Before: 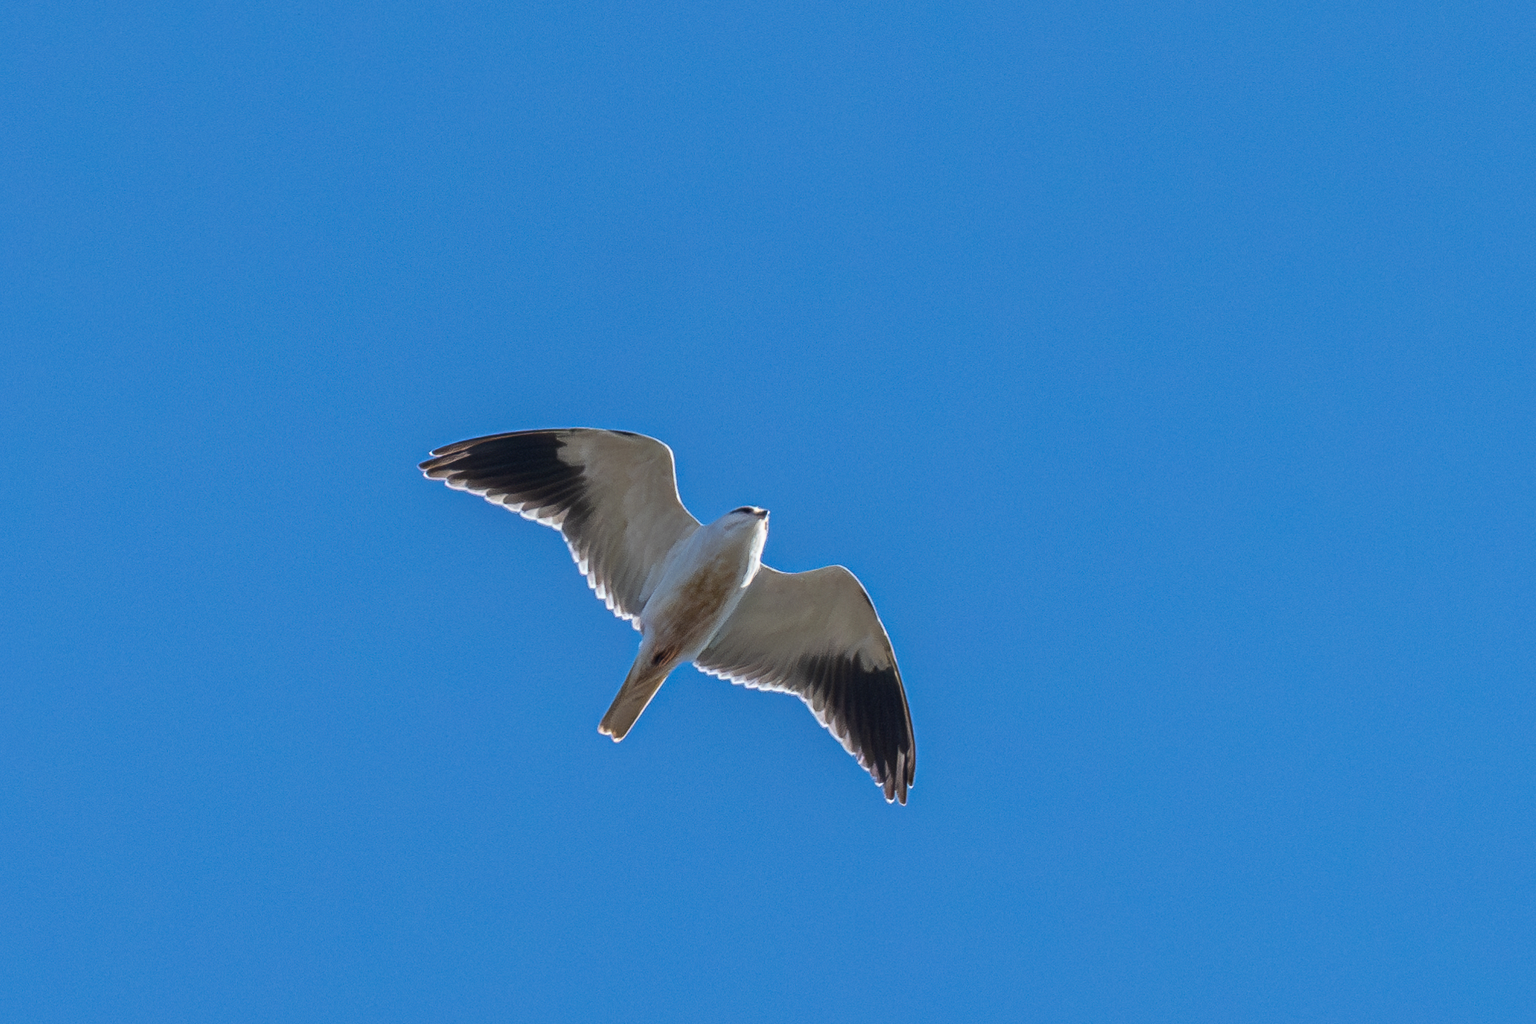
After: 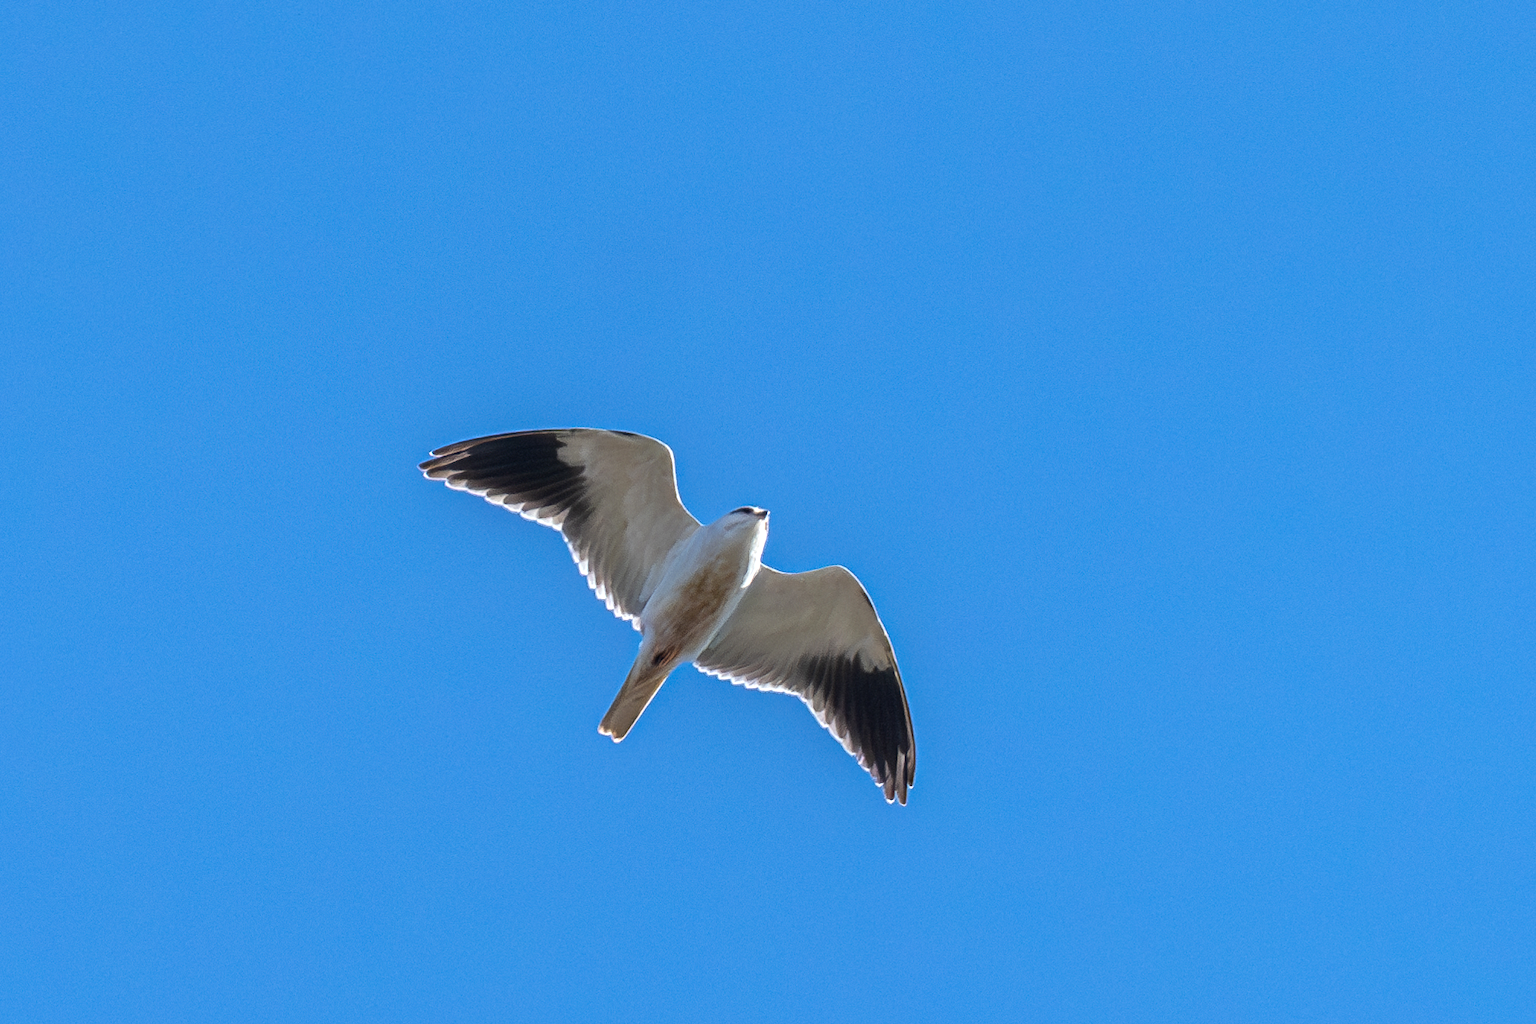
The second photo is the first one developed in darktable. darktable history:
tone equalizer: -8 EV -0.451 EV, -7 EV -0.355 EV, -6 EV -0.349 EV, -5 EV -0.216 EV, -3 EV 0.242 EV, -2 EV 0.312 EV, -1 EV 0.372 EV, +0 EV 0.418 EV
